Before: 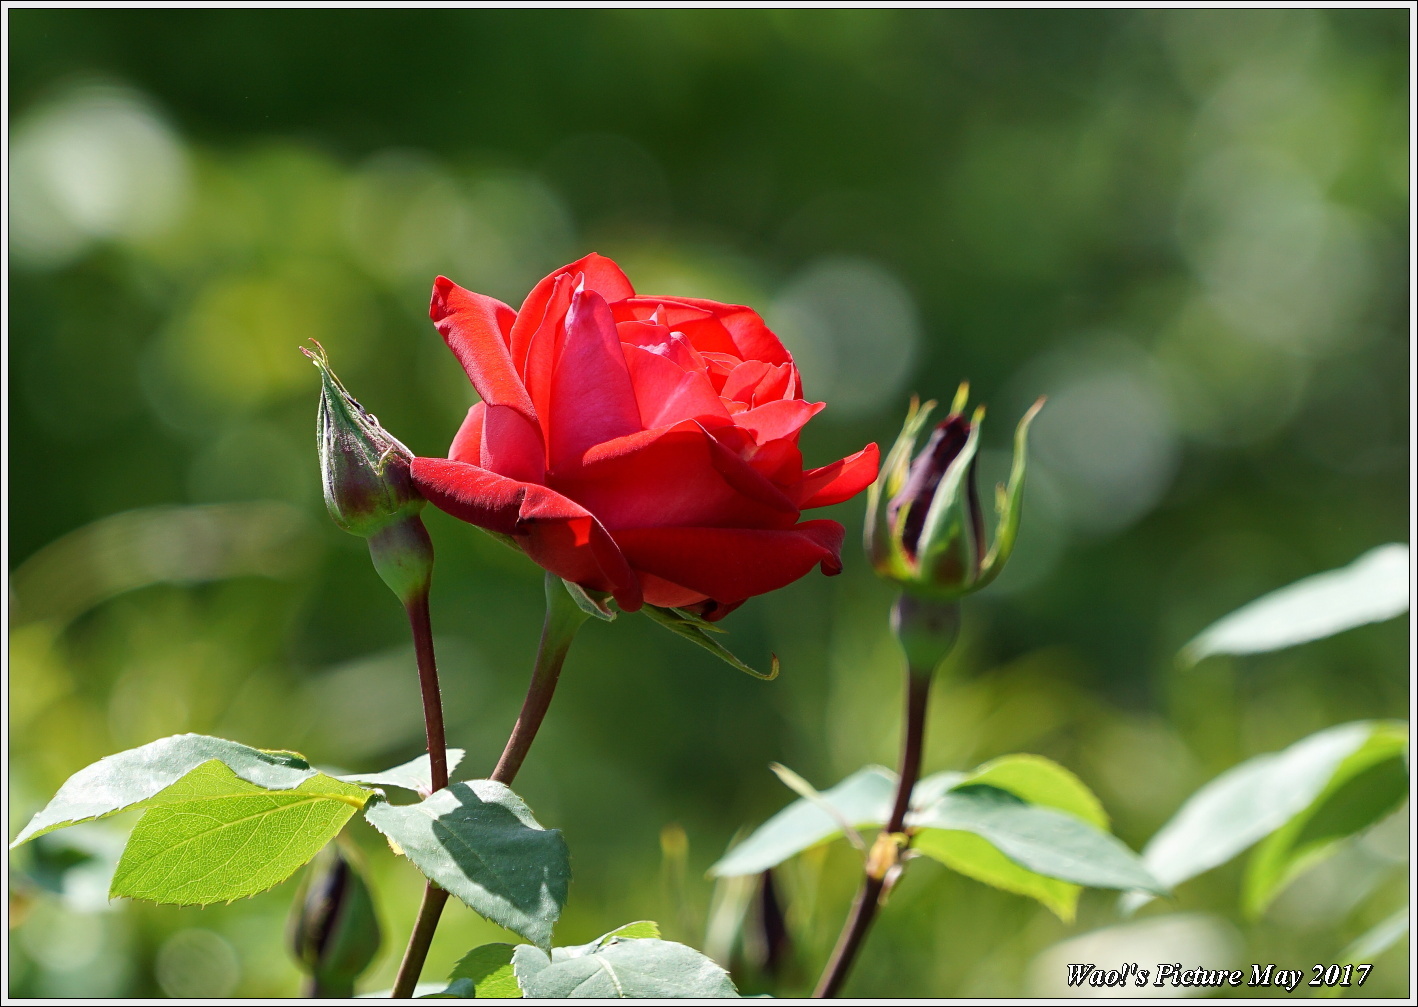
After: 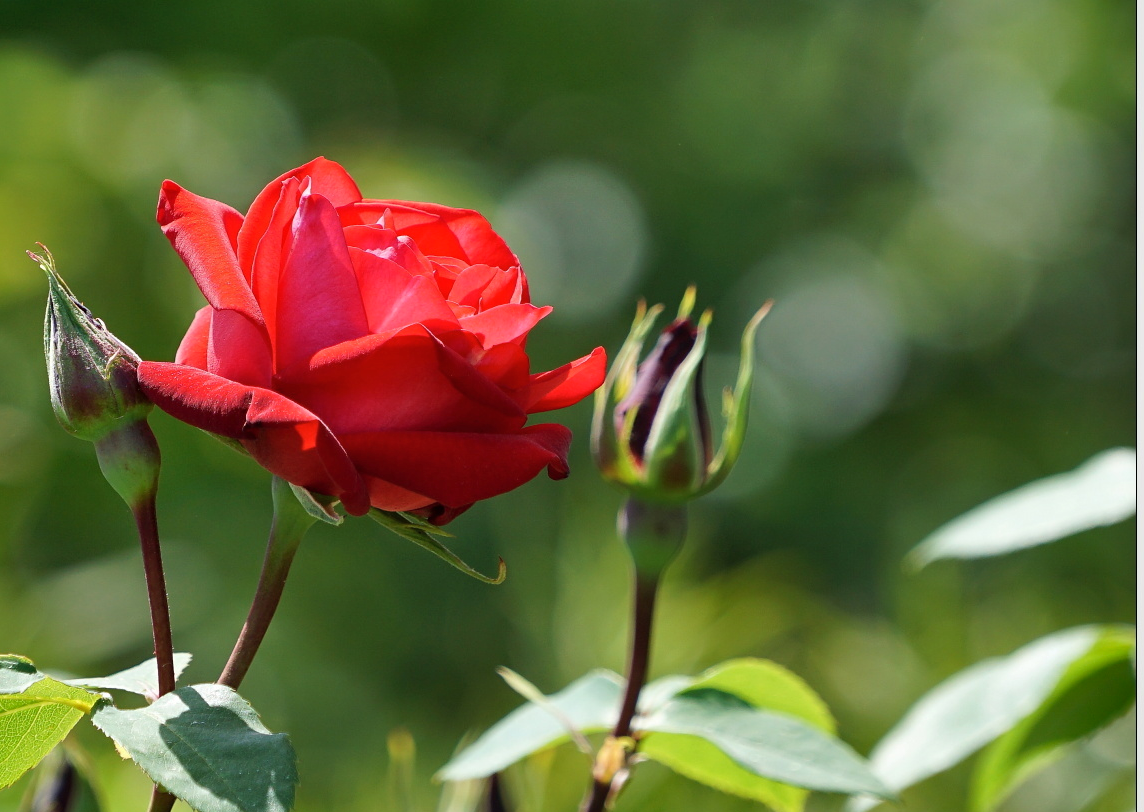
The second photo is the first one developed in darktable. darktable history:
crop: left 19.302%, top 9.63%, right 0%, bottom 9.693%
shadows and highlights: low approximation 0.01, soften with gaussian
